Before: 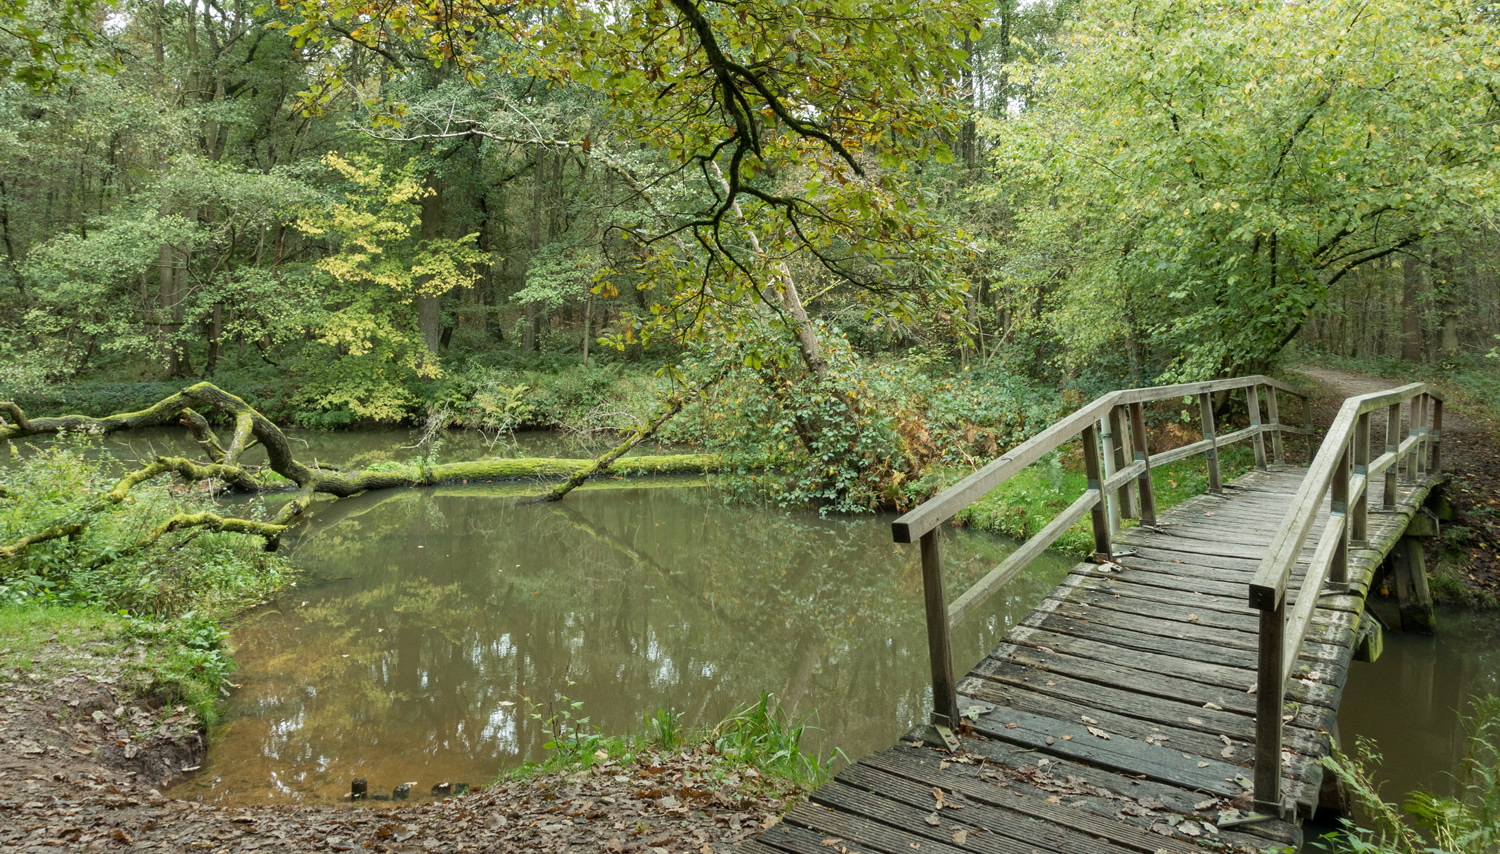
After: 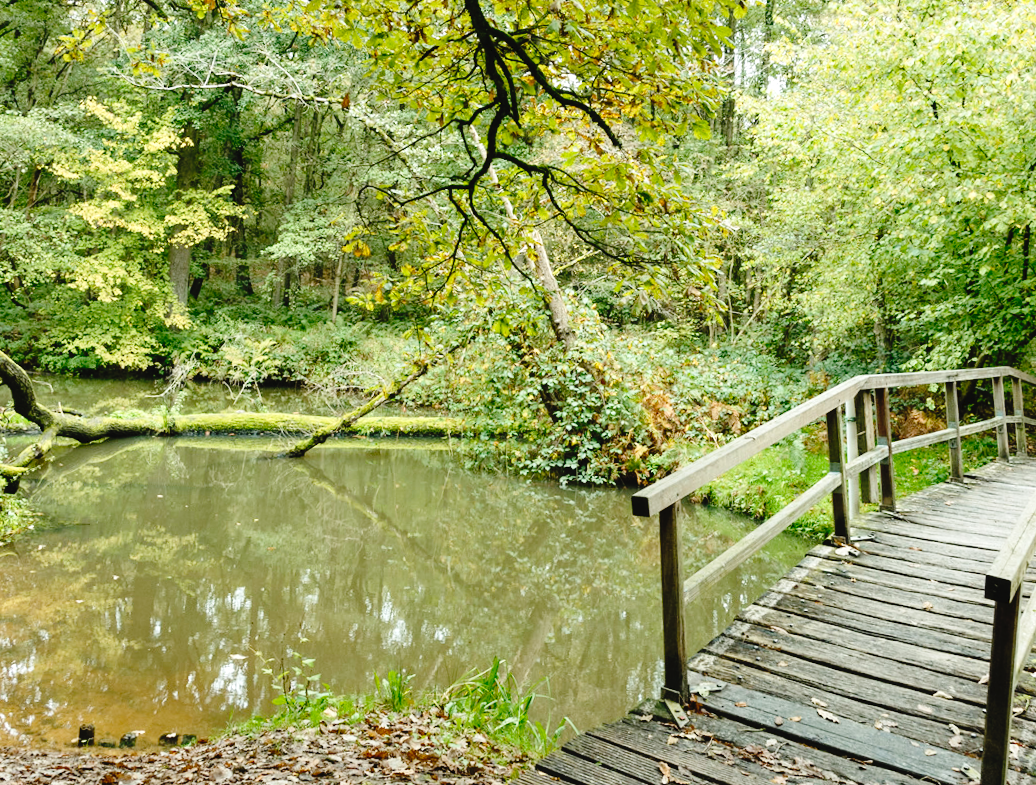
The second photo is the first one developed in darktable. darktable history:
tone curve: curves: ch0 [(0, 0) (0.003, 0.03) (0.011, 0.03) (0.025, 0.033) (0.044, 0.035) (0.069, 0.04) (0.1, 0.046) (0.136, 0.052) (0.177, 0.08) (0.224, 0.121) (0.277, 0.225) (0.335, 0.343) (0.399, 0.456) (0.468, 0.555) (0.543, 0.647) (0.623, 0.732) (0.709, 0.808) (0.801, 0.886) (0.898, 0.947) (1, 1)], preserve colors none
exposure: exposure 0.425 EV, compensate highlight preservation false
crop and rotate: angle -2.86°, left 14.192%, top 0.028%, right 10.731%, bottom 0.073%
